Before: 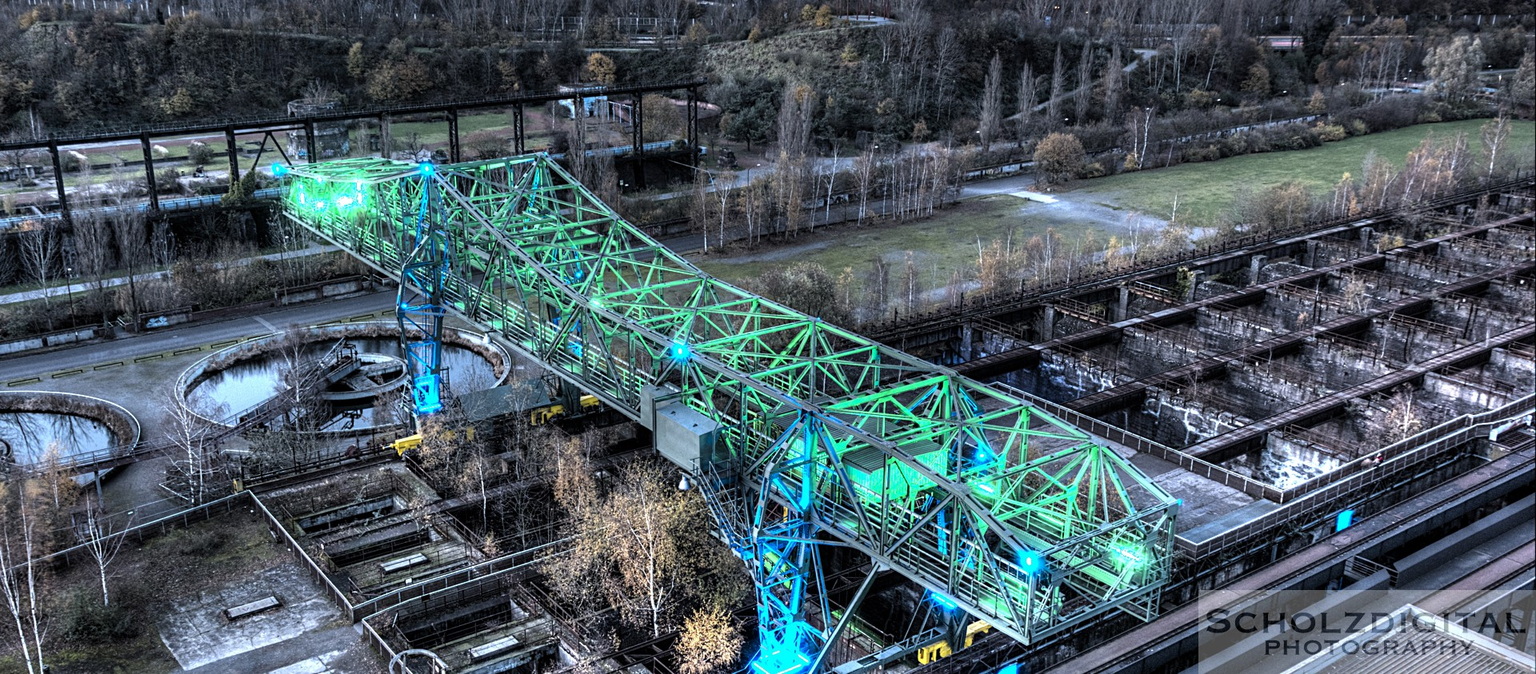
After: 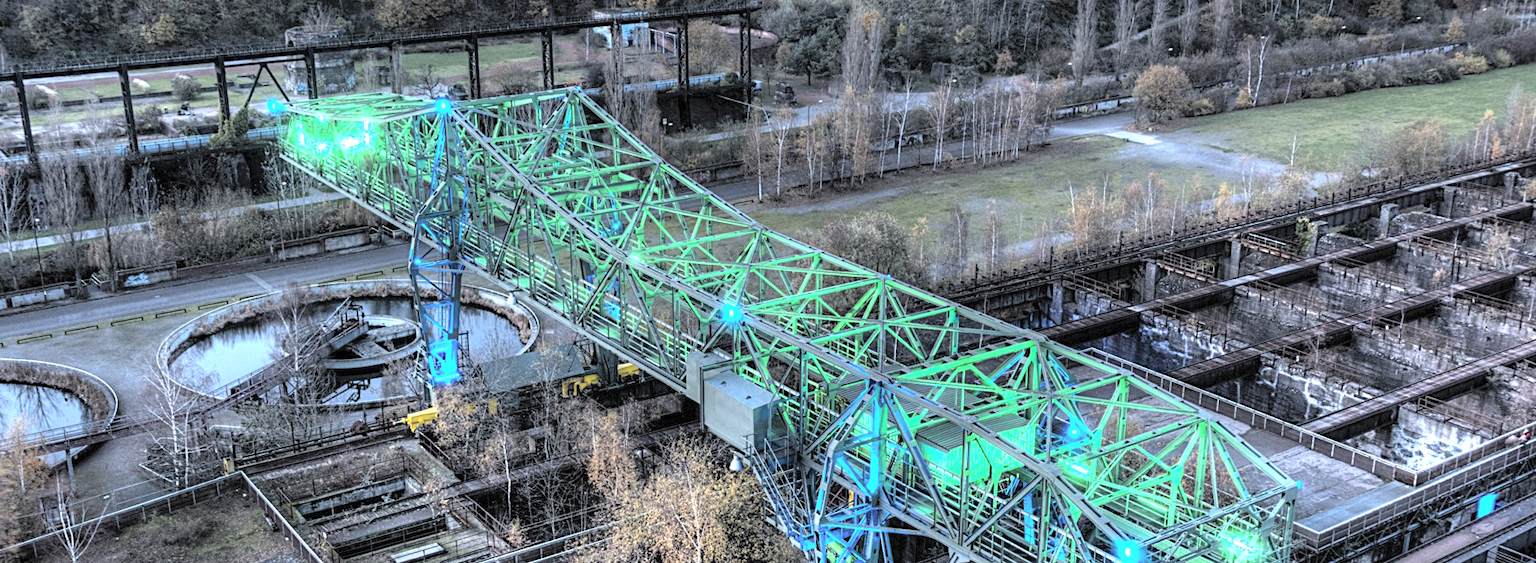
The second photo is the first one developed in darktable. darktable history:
contrast brightness saturation: brightness 0.28
crop and rotate: left 2.425%, top 11.305%, right 9.6%, bottom 15.08%
